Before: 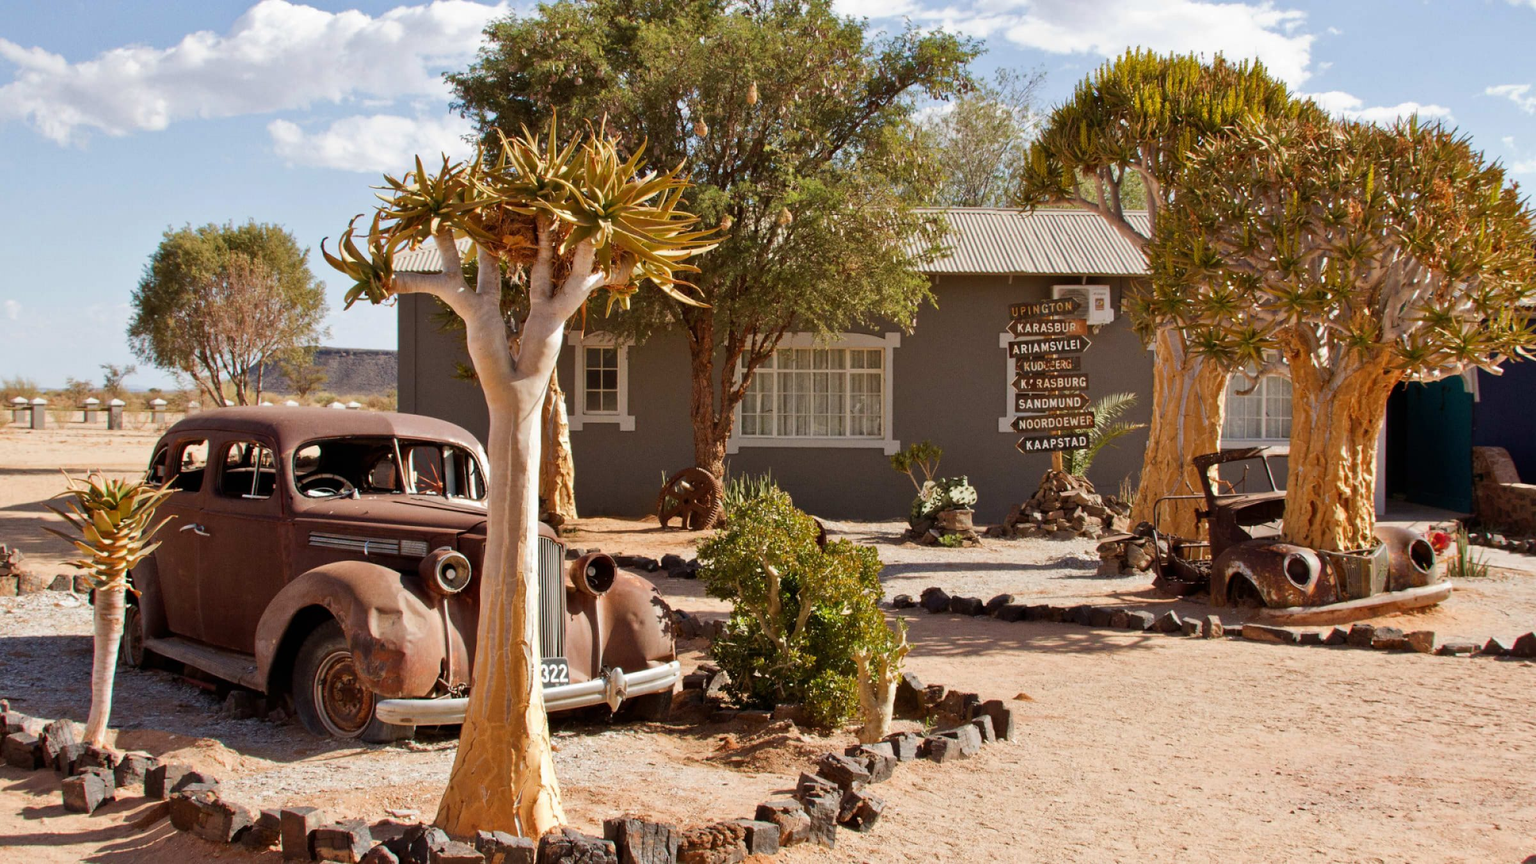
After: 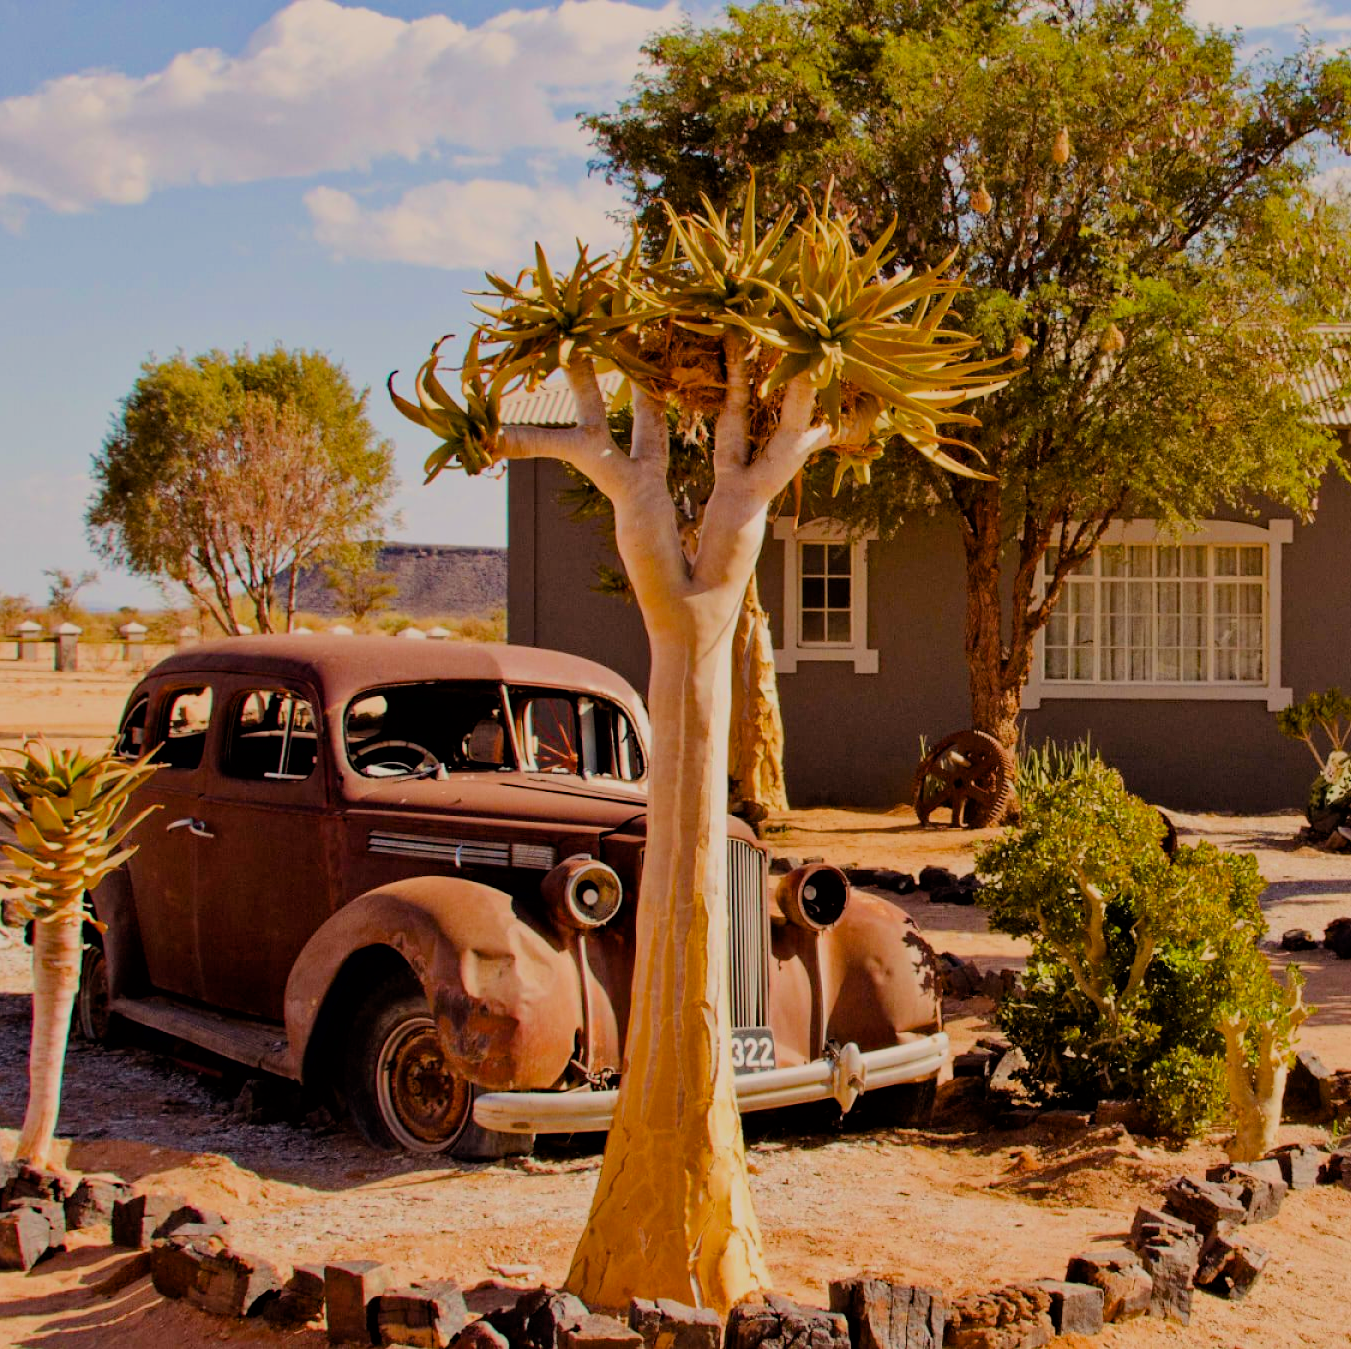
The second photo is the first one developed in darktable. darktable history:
filmic rgb: black relative exposure -6.1 EV, white relative exposure 6.94 EV, threshold 2.95 EV, hardness 2.25, color science v6 (2022), enable highlight reconstruction true
color balance rgb: shadows lift › chroma 4.728%, shadows lift › hue 25.23°, highlights gain › chroma 3.049%, highlights gain › hue 60.05°, perceptual saturation grading › global saturation 19.394%, perceptual brilliance grading › global brilliance 2.817%, perceptual brilliance grading › highlights -3.217%, perceptual brilliance grading › shadows 3.651%, global vibrance 25.486%
haze removal: compatibility mode true, adaptive false
crop: left 4.774%, right 38.918%
